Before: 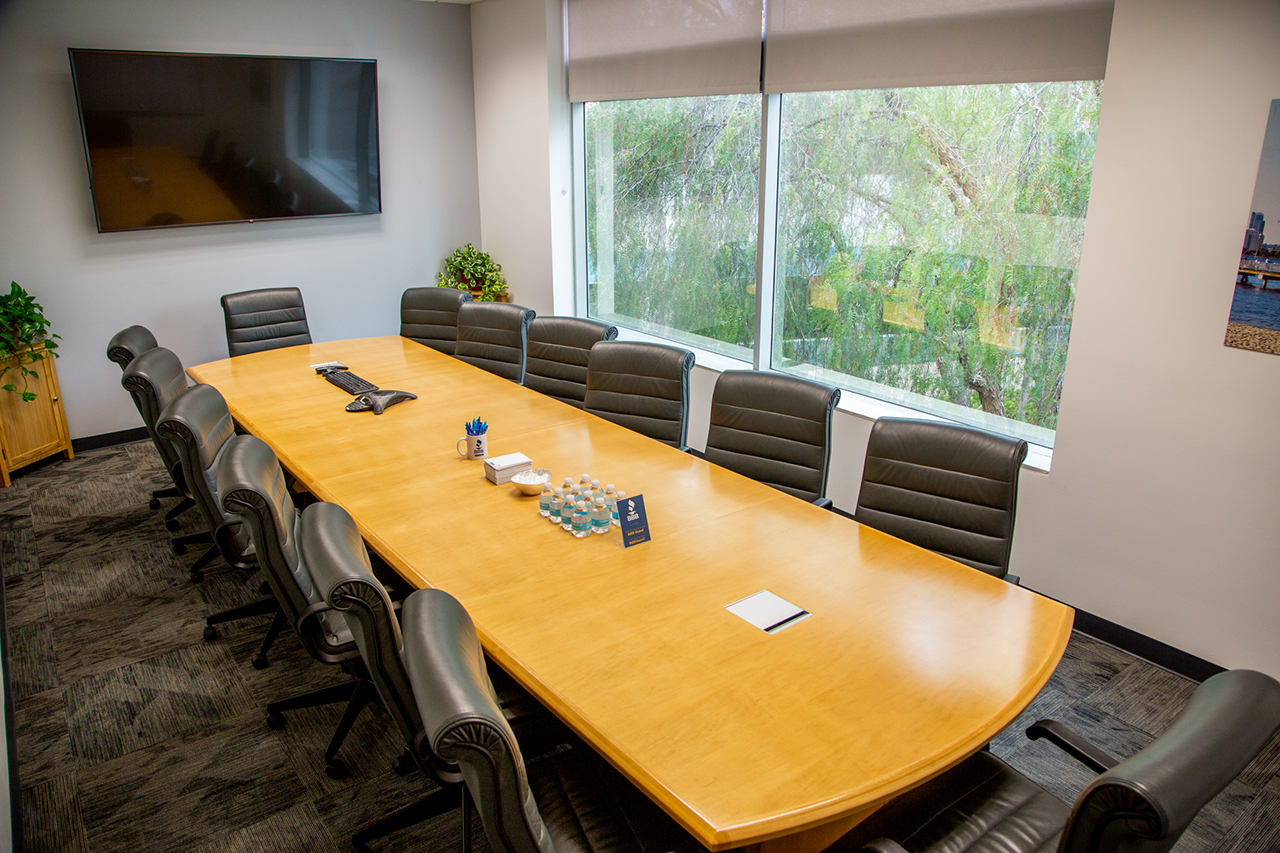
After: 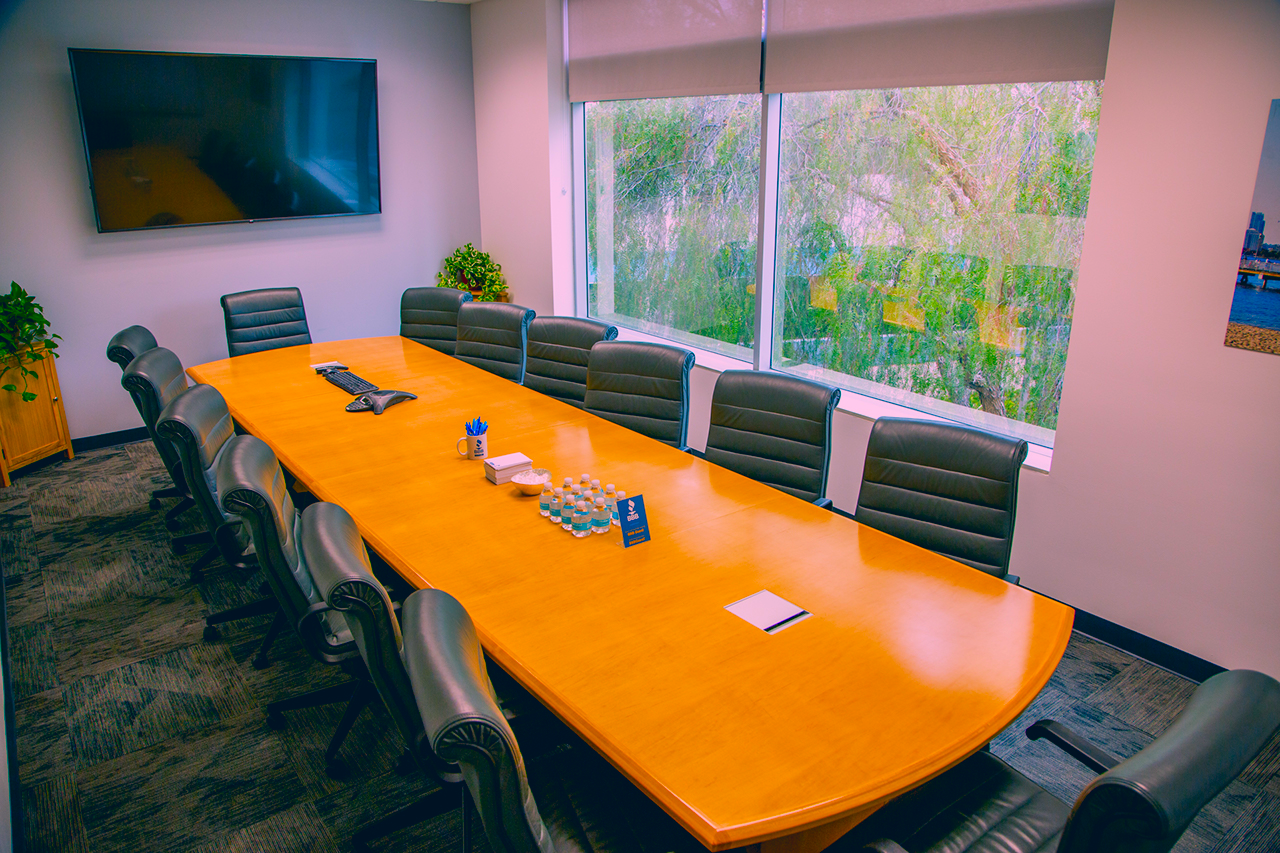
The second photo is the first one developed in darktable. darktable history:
exposure: exposure -0.242 EV, compensate highlight preservation false
color balance rgb: highlights gain › chroma 1.456%, highlights gain › hue 306.59°, perceptual saturation grading › global saturation 29.418%, contrast -9.495%
color correction: highlights a* 16.73, highlights b* 0.257, shadows a* -15.48, shadows b* -14.29, saturation 1.5
